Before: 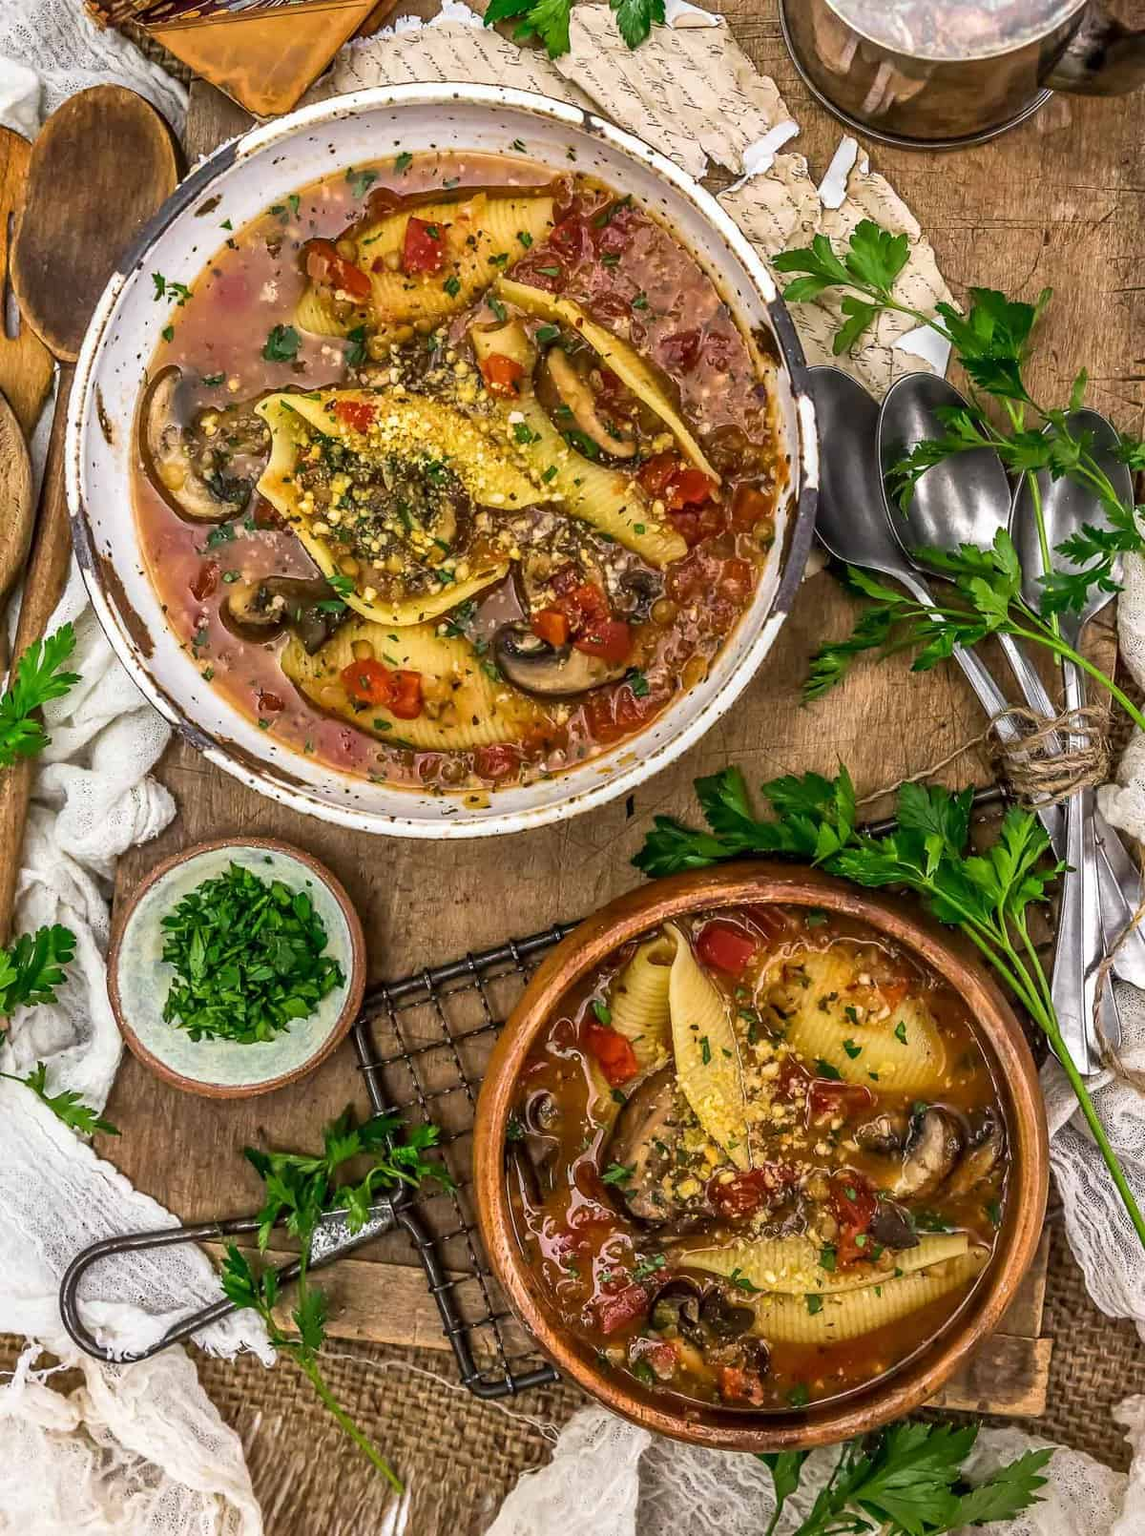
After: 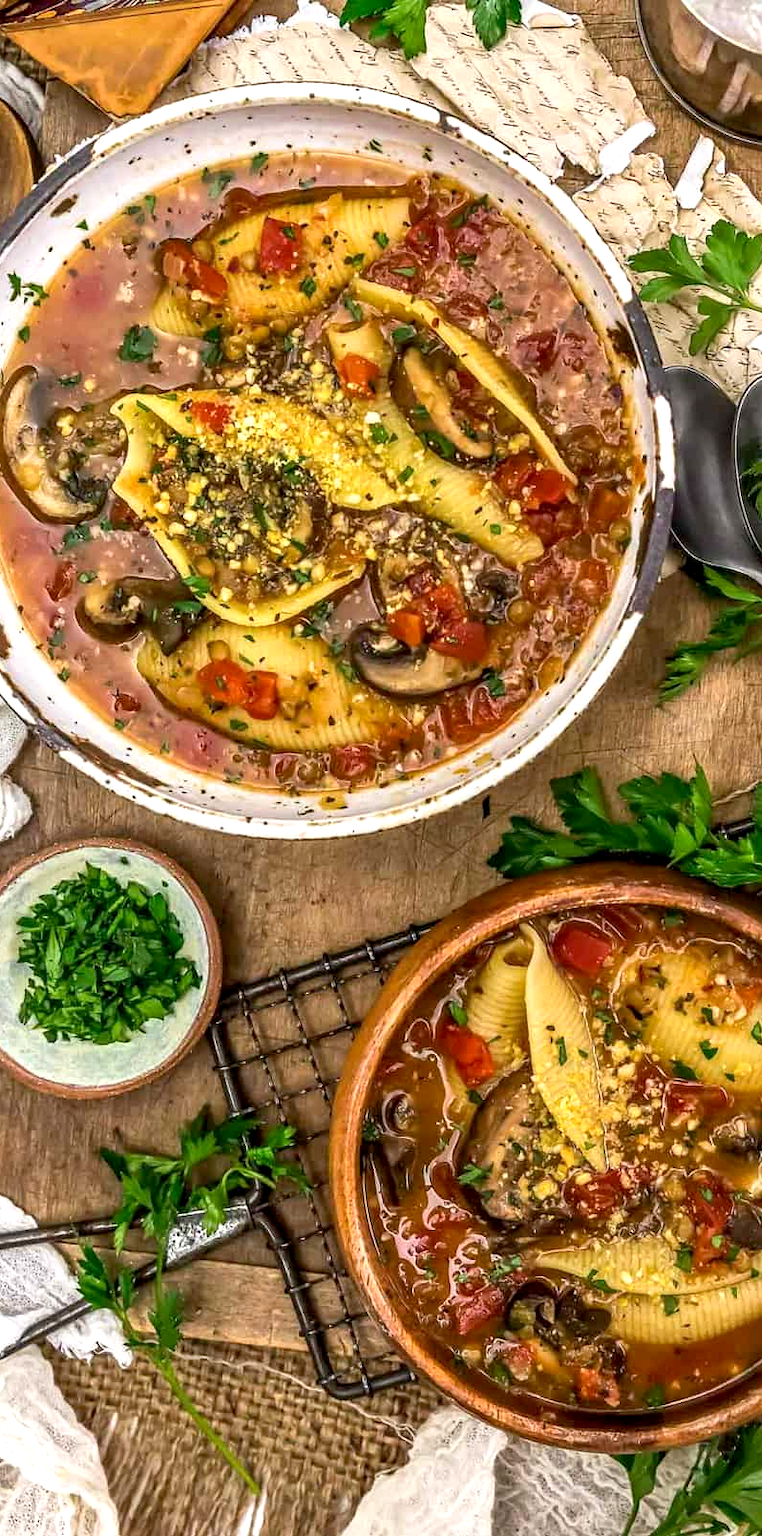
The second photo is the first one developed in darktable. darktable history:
exposure: black level correction 0.003, exposure 0.383 EV, compensate highlight preservation false
crop and rotate: left 12.648%, right 20.685%
